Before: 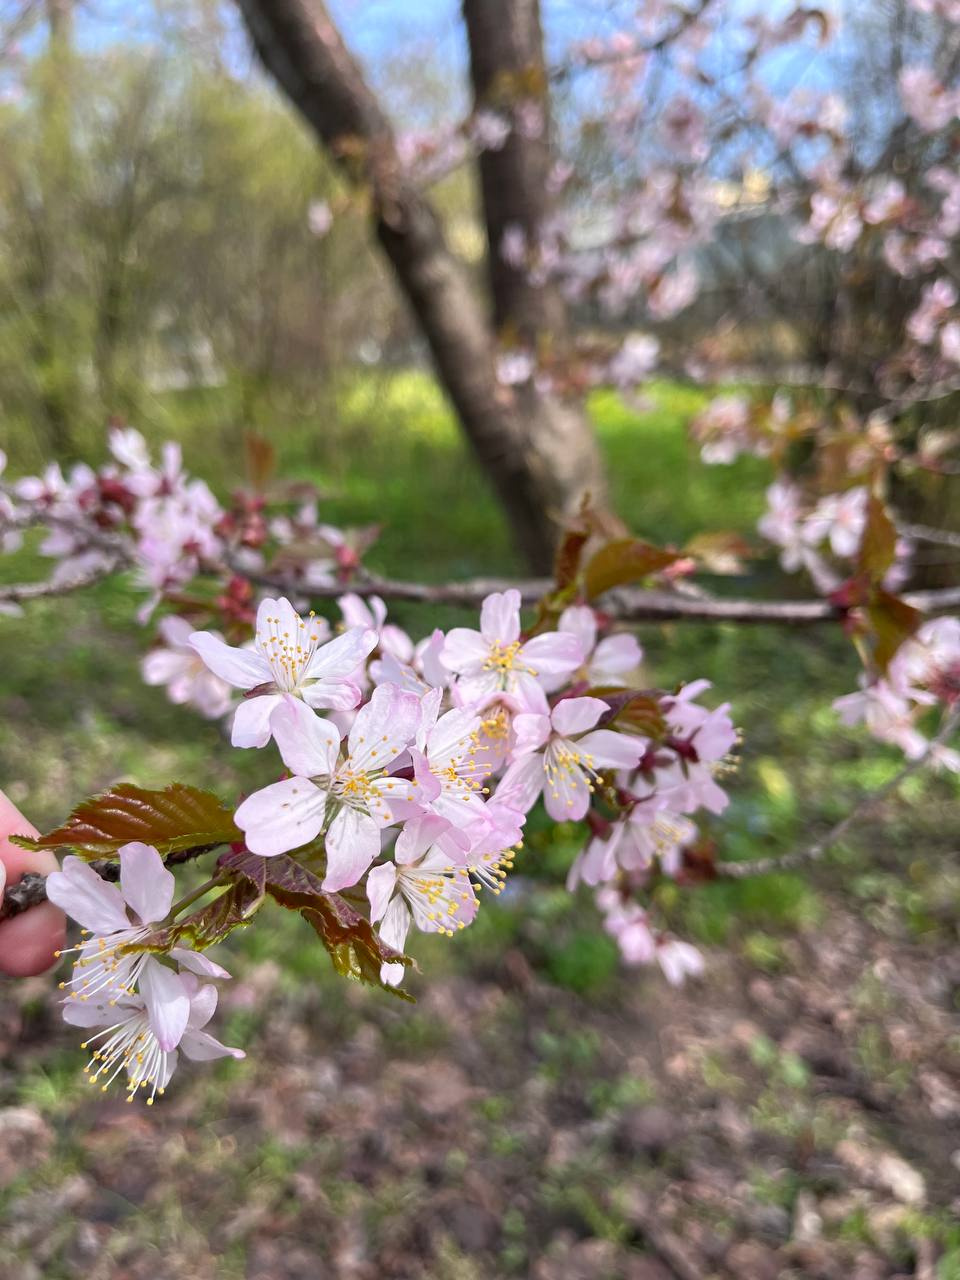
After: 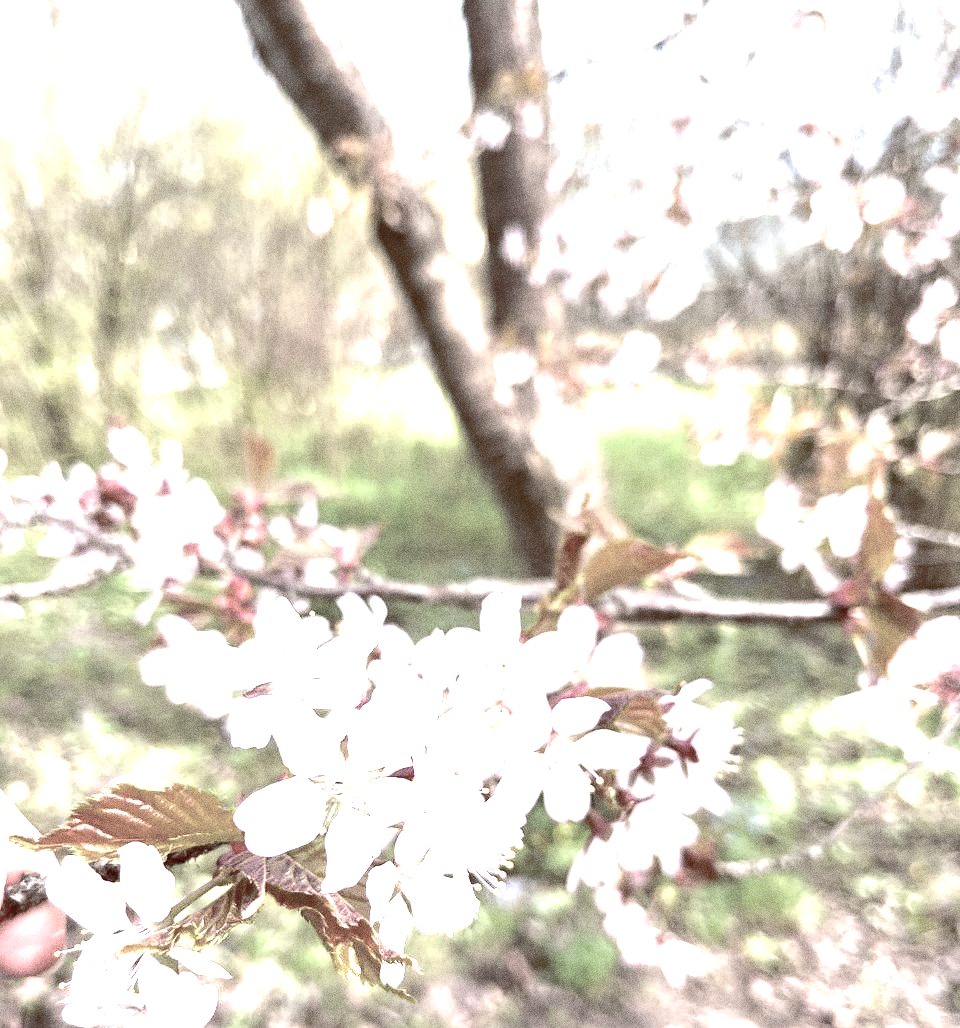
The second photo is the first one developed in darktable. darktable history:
grain: coarseness 0.09 ISO, strength 40%
color balance rgb: shadows lift › luminance 1%, shadows lift › chroma 0.2%, shadows lift › hue 20°, power › luminance 1%, power › chroma 0.4%, power › hue 34°, highlights gain › luminance 0.8%, highlights gain › chroma 0.4%, highlights gain › hue 44°, global offset › chroma 0.4%, global offset › hue 34°, white fulcrum 0.08 EV, linear chroma grading › shadows -7%, linear chroma grading › highlights -7%, linear chroma grading › global chroma -10%, linear chroma grading › mid-tones -8%, perceptual saturation grading › global saturation -28%, perceptual saturation grading › highlights -20%, perceptual saturation grading › mid-tones -24%, perceptual saturation grading › shadows -24%, perceptual brilliance grading › global brilliance -1%, perceptual brilliance grading › highlights -1%, perceptual brilliance grading › mid-tones -1%, perceptual brilliance grading › shadows -1%, global vibrance -17%, contrast -6%
tone equalizer: -8 EV -0.417 EV, -7 EV -0.389 EV, -6 EV -0.333 EV, -5 EV -0.222 EV, -3 EV 0.222 EV, -2 EV 0.333 EV, -1 EV 0.389 EV, +0 EV 0.417 EV, edges refinement/feathering 500, mask exposure compensation -1.57 EV, preserve details no
exposure: exposure 2 EV, compensate highlight preservation false
crop: bottom 19.644%
